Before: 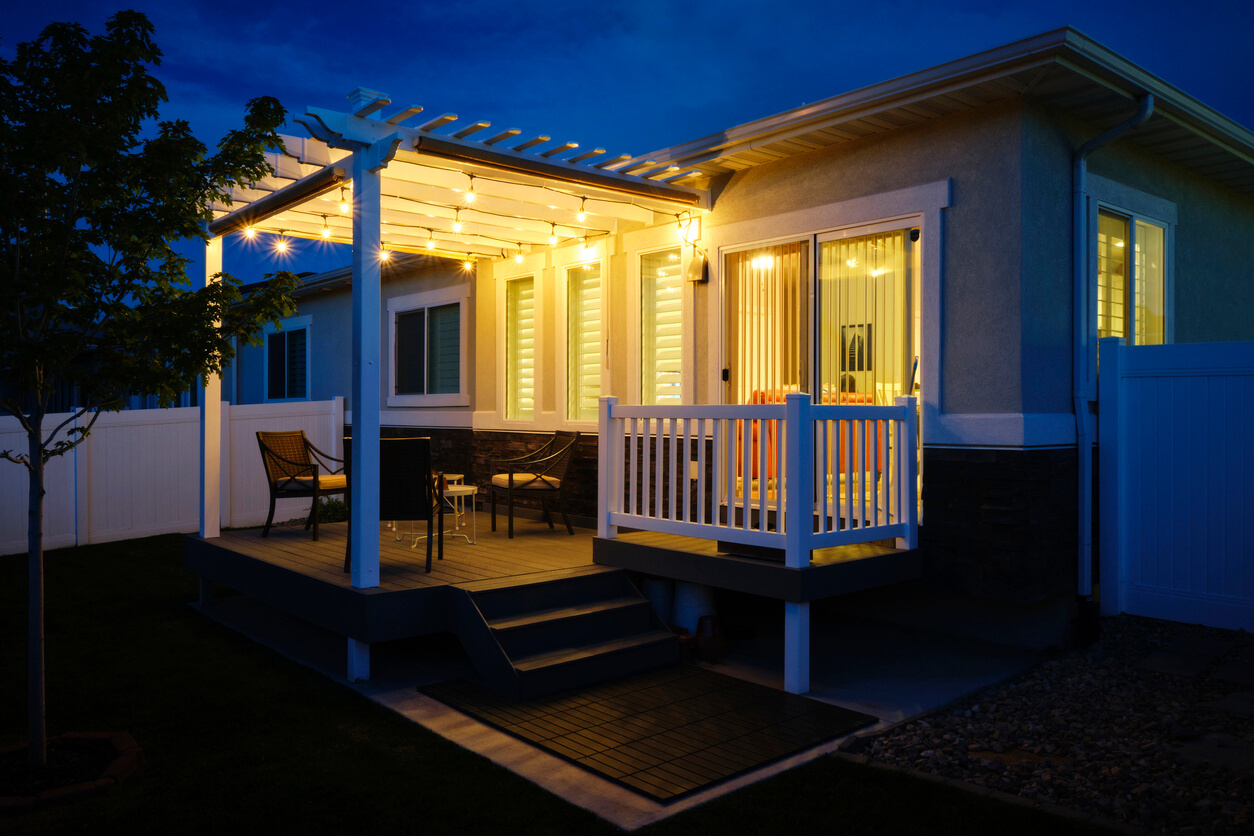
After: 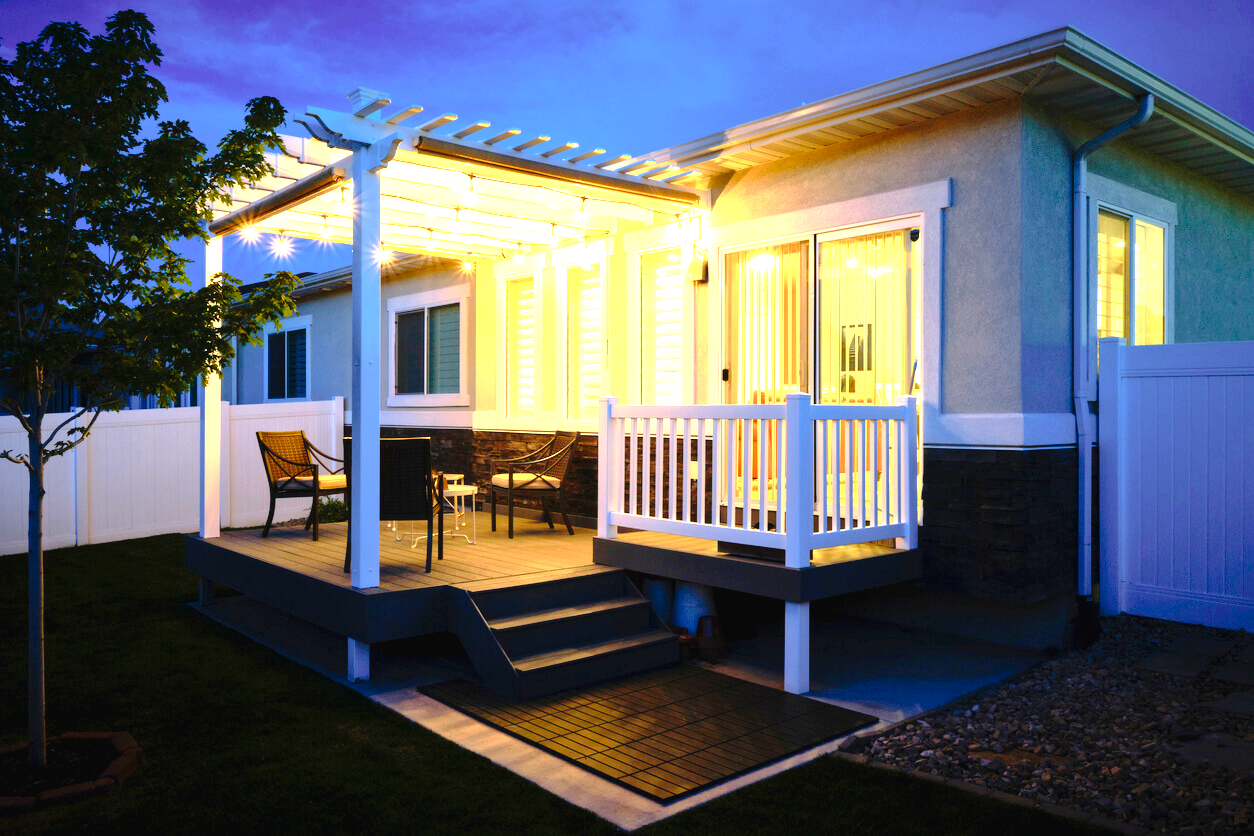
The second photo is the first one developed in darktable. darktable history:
tone curve: curves: ch0 [(0, 0) (0.003, 0.021) (0.011, 0.021) (0.025, 0.021) (0.044, 0.033) (0.069, 0.053) (0.1, 0.08) (0.136, 0.114) (0.177, 0.171) (0.224, 0.246) (0.277, 0.332) (0.335, 0.424) (0.399, 0.496) (0.468, 0.561) (0.543, 0.627) (0.623, 0.685) (0.709, 0.741) (0.801, 0.813) (0.898, 0.902) (1, 1)], preserve colors none
exposure: black level correction 0, exposure 1.984 EV, compensate highlight preservation false
